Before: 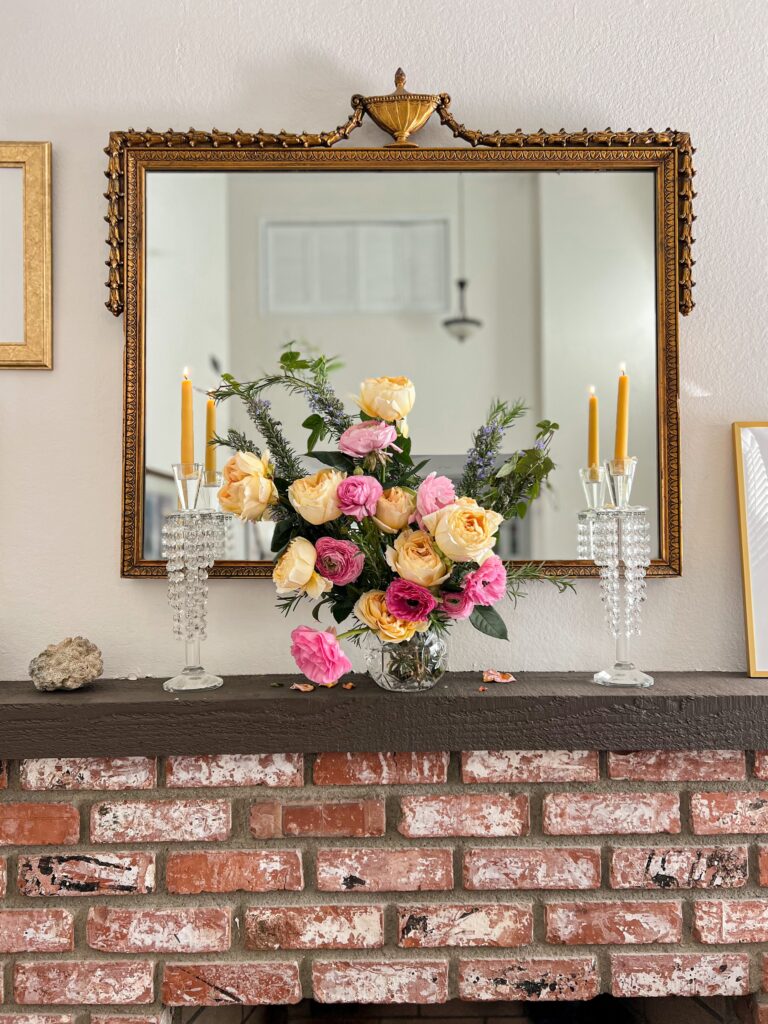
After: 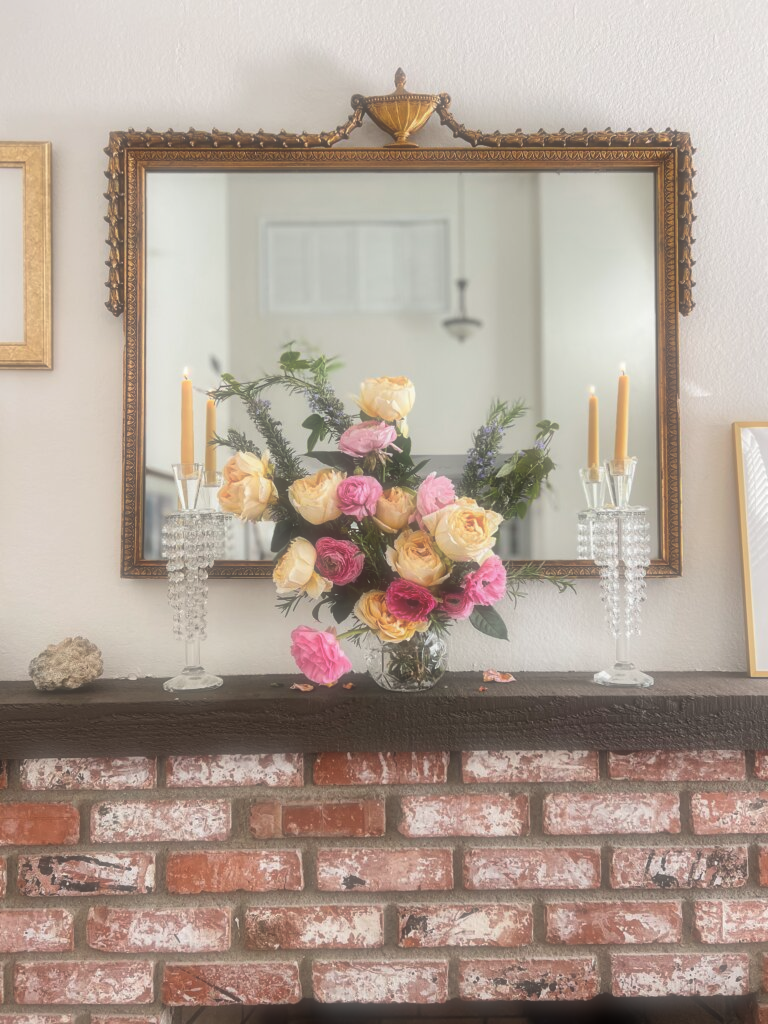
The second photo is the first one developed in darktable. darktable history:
color zones: curves: ch0 [(0, 0.5) (0.143, 0.5) (0.286, 0.5) (0.429, 0.5) (0.571, 0.5) (0.714, 0.476) (0.857, 0.5) (1, 0.5)]; ch2 [(0, 0.5) (0.143, 0.5) (0.286, 0.5) (0.429, 0.5) (0.571, 0.5) (0.714, 0.487) (0.857, 0.5) (1, 0.5)]
soften: size 60.24%, saturation 65.46%, brightness 0.506 EV, mix 25.7%
